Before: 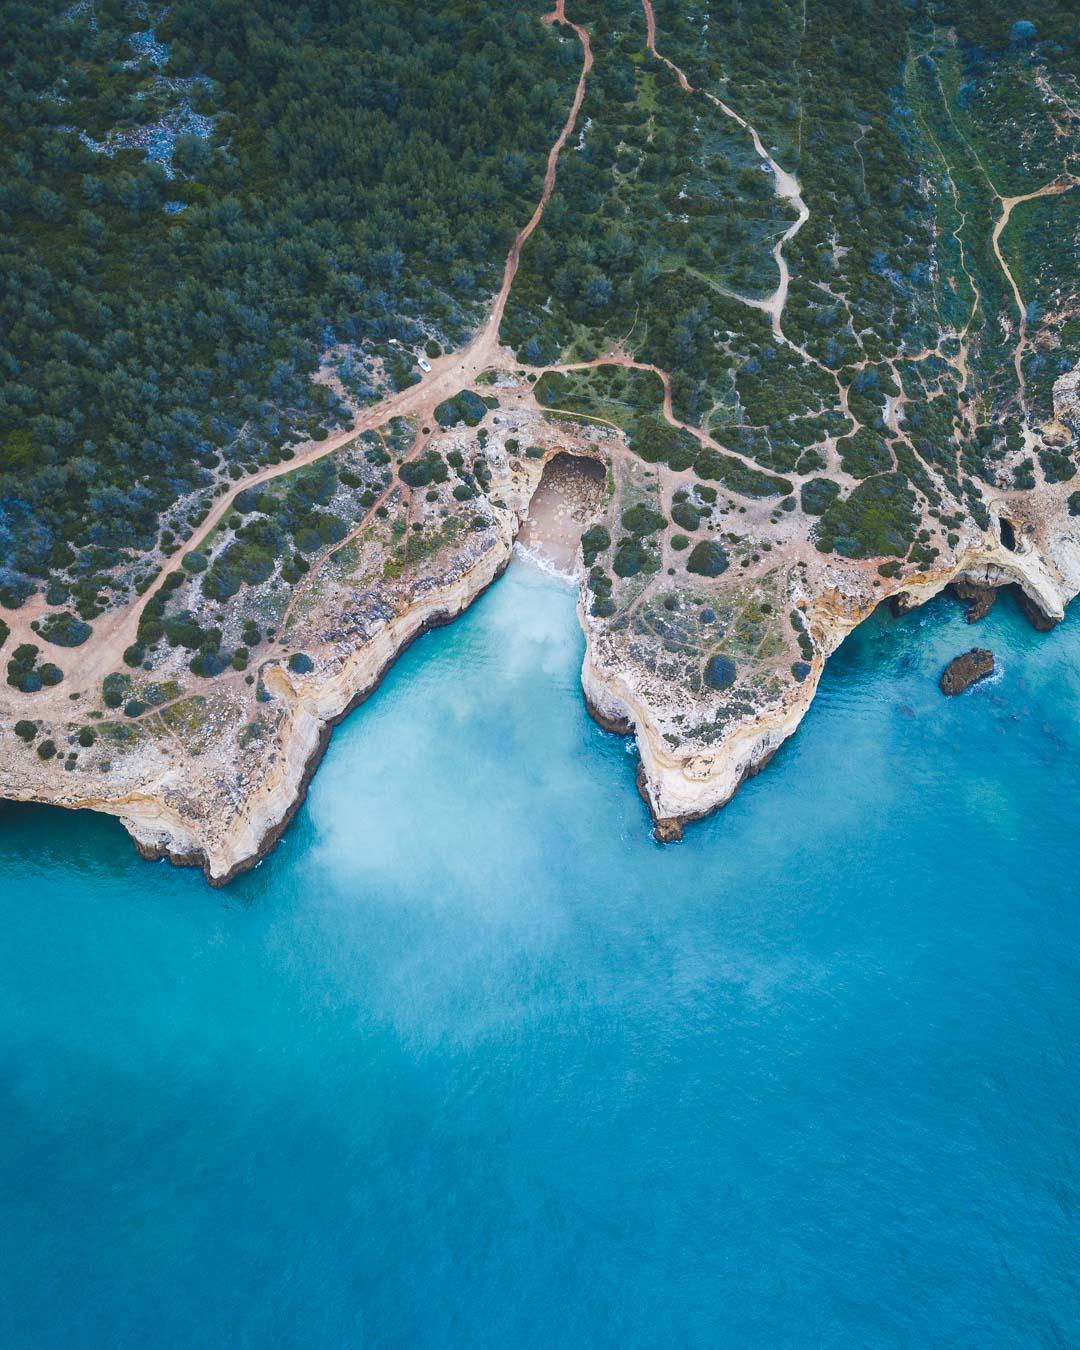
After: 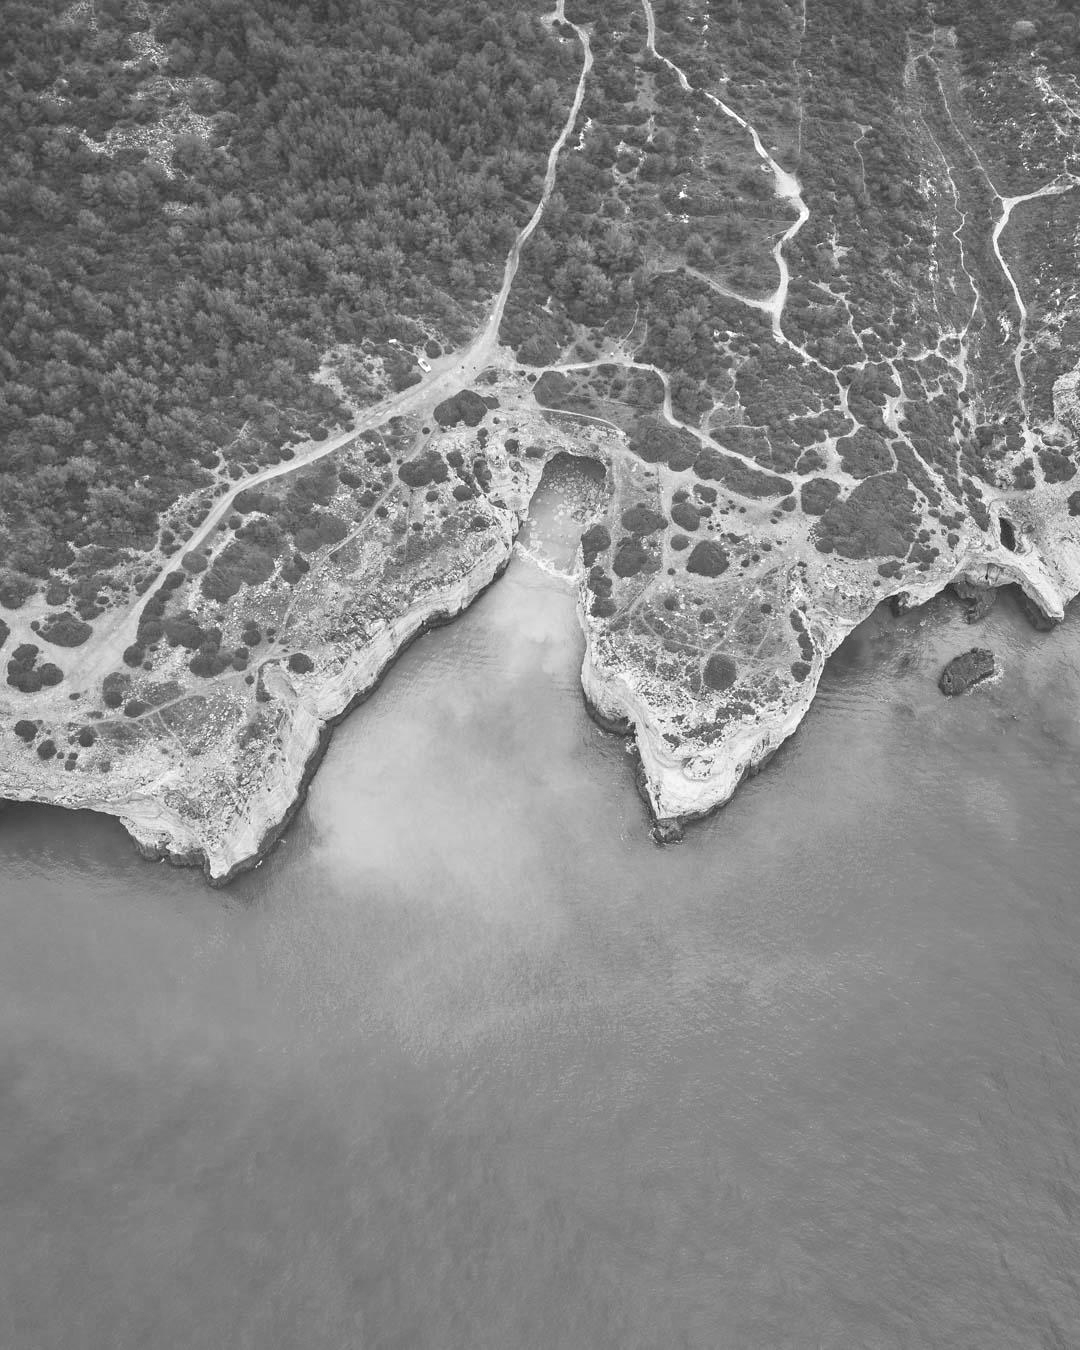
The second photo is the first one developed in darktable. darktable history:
color balance rgb: perceptual saturation grading › global saturation 20%, global vibrance 20%
monochrome: on, module defaults
tone equalizer: -7 EV 0.15 EV, -6 EV 0.6 EV, -5 EV 1.15 EV, -4 EV 1.33 EV, -3 EV 1.15 EV, -2 EV 0.6 EV, -1 EV 0.15 EV, mask exposure compensation -0.5 EV
